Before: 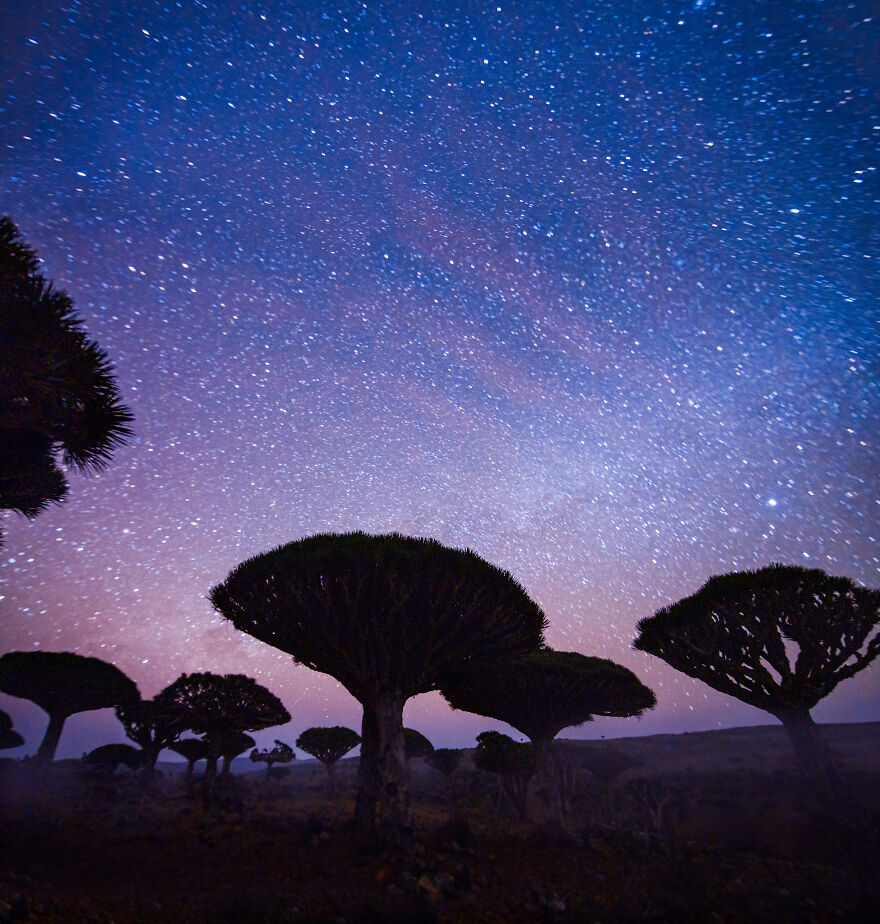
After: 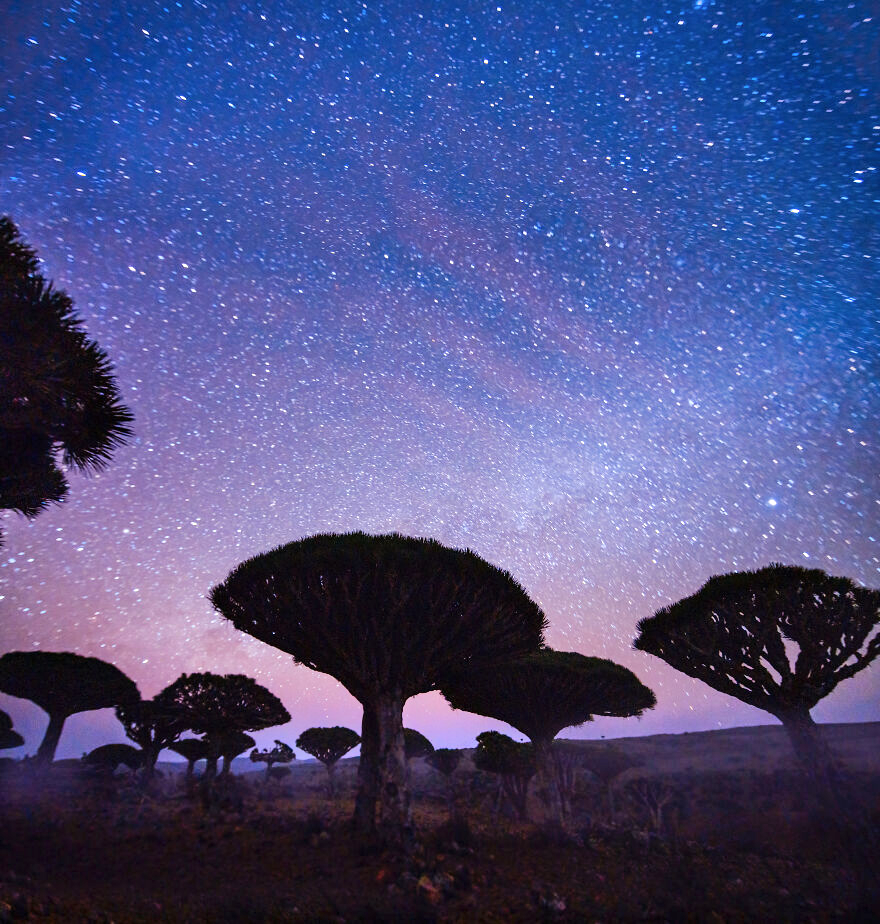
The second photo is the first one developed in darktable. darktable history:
exposure: black level correction 0, exposure 0.198 EV, compensate highlight preservation false
shadows and highlights: low approximation 0.01, soften with gaussian
